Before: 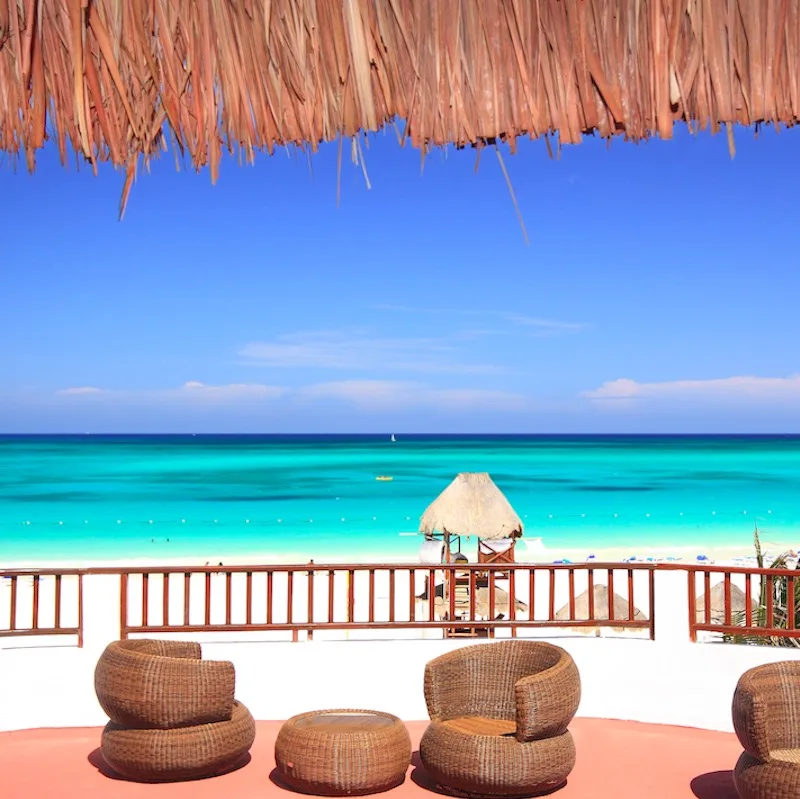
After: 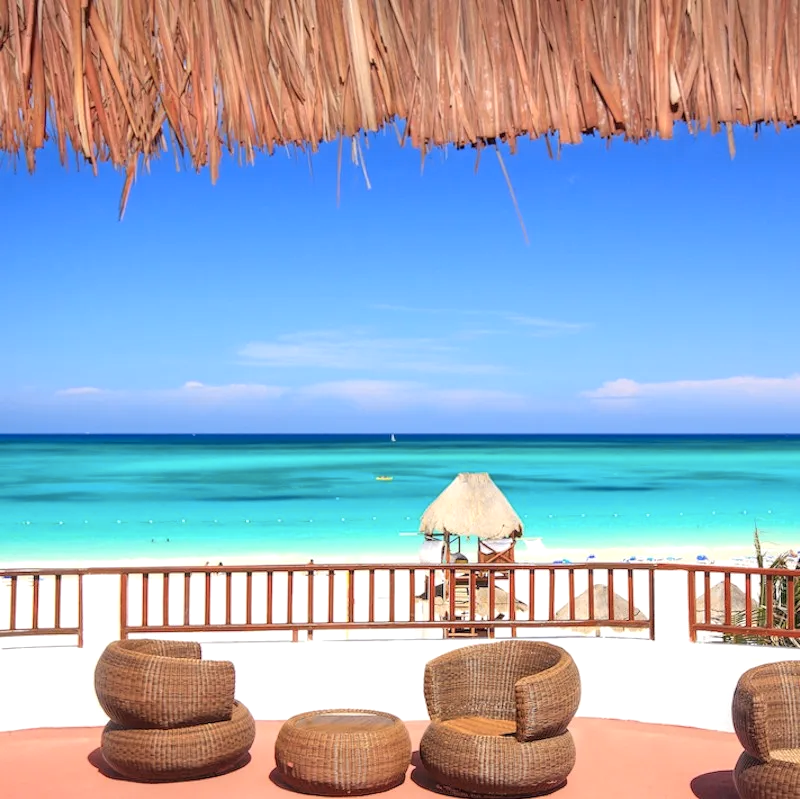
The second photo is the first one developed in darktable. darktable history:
local contrast: detail 130%
contrast brightness saturation: contrast 0.026, brightness 0.067, saturation 0.129
